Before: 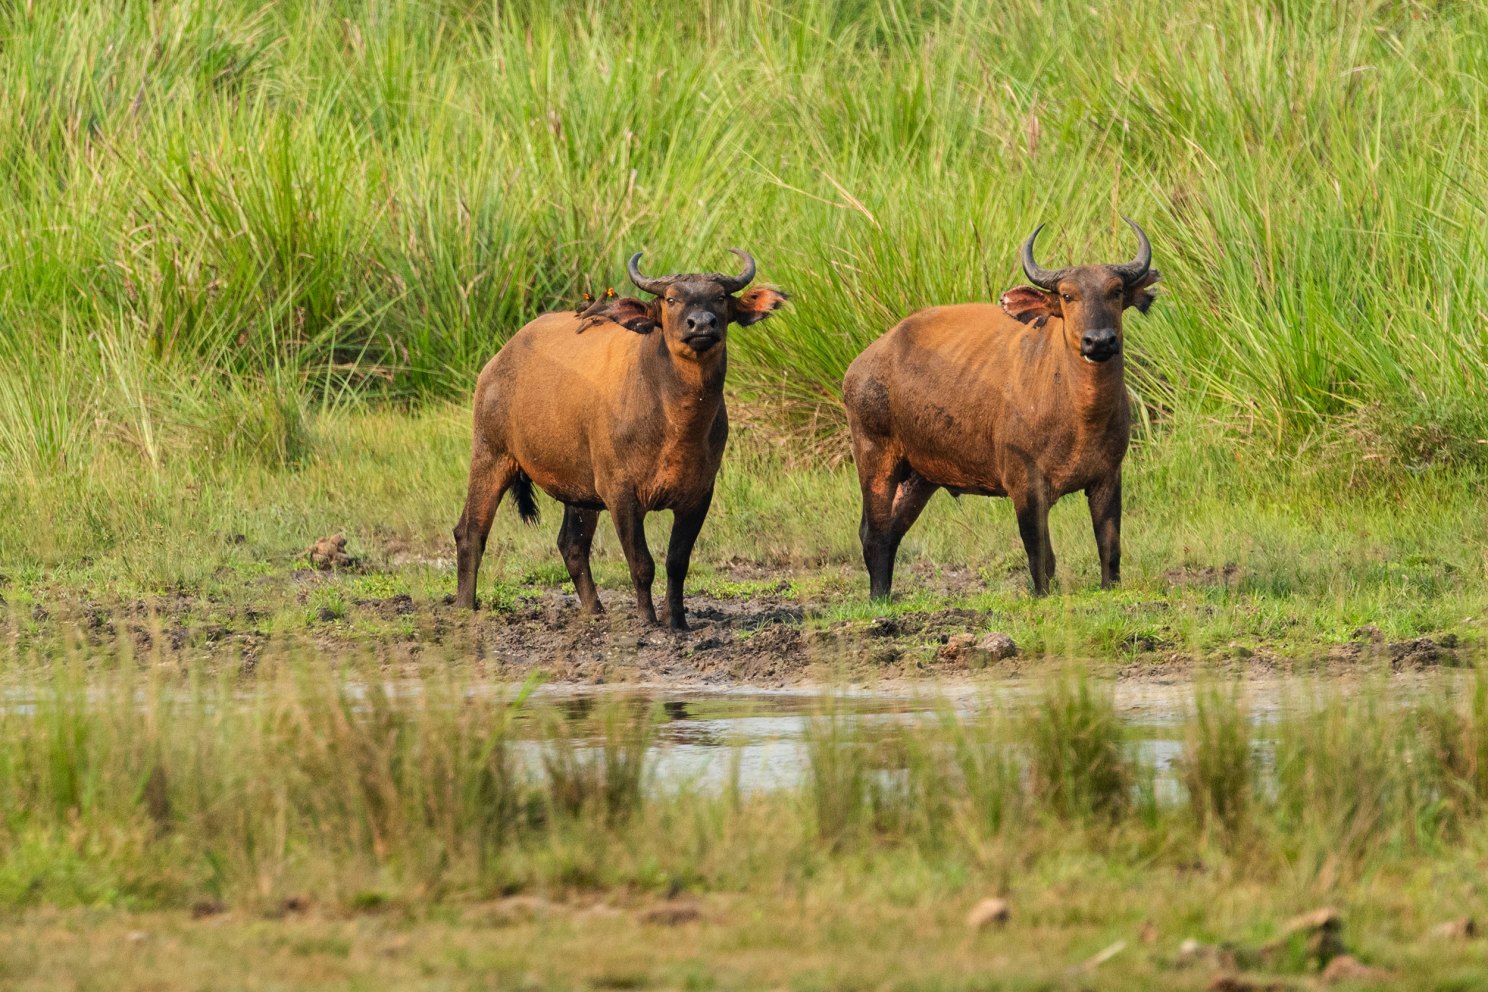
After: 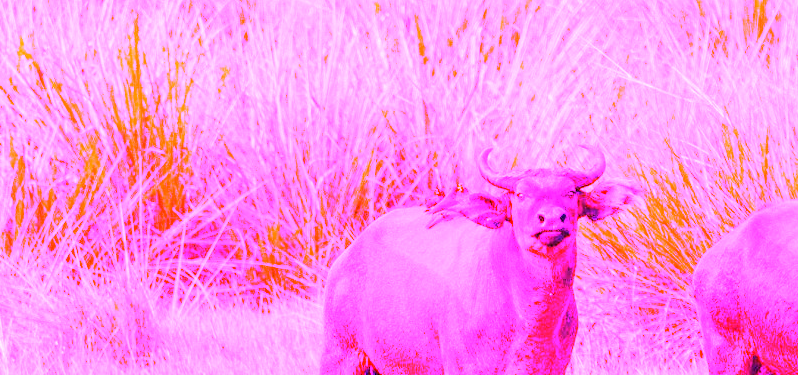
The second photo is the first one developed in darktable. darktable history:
crop: left 10.121%, top 10.631%, right 36.218%, bottom 51.526%
white balance: red 8, blue 8
